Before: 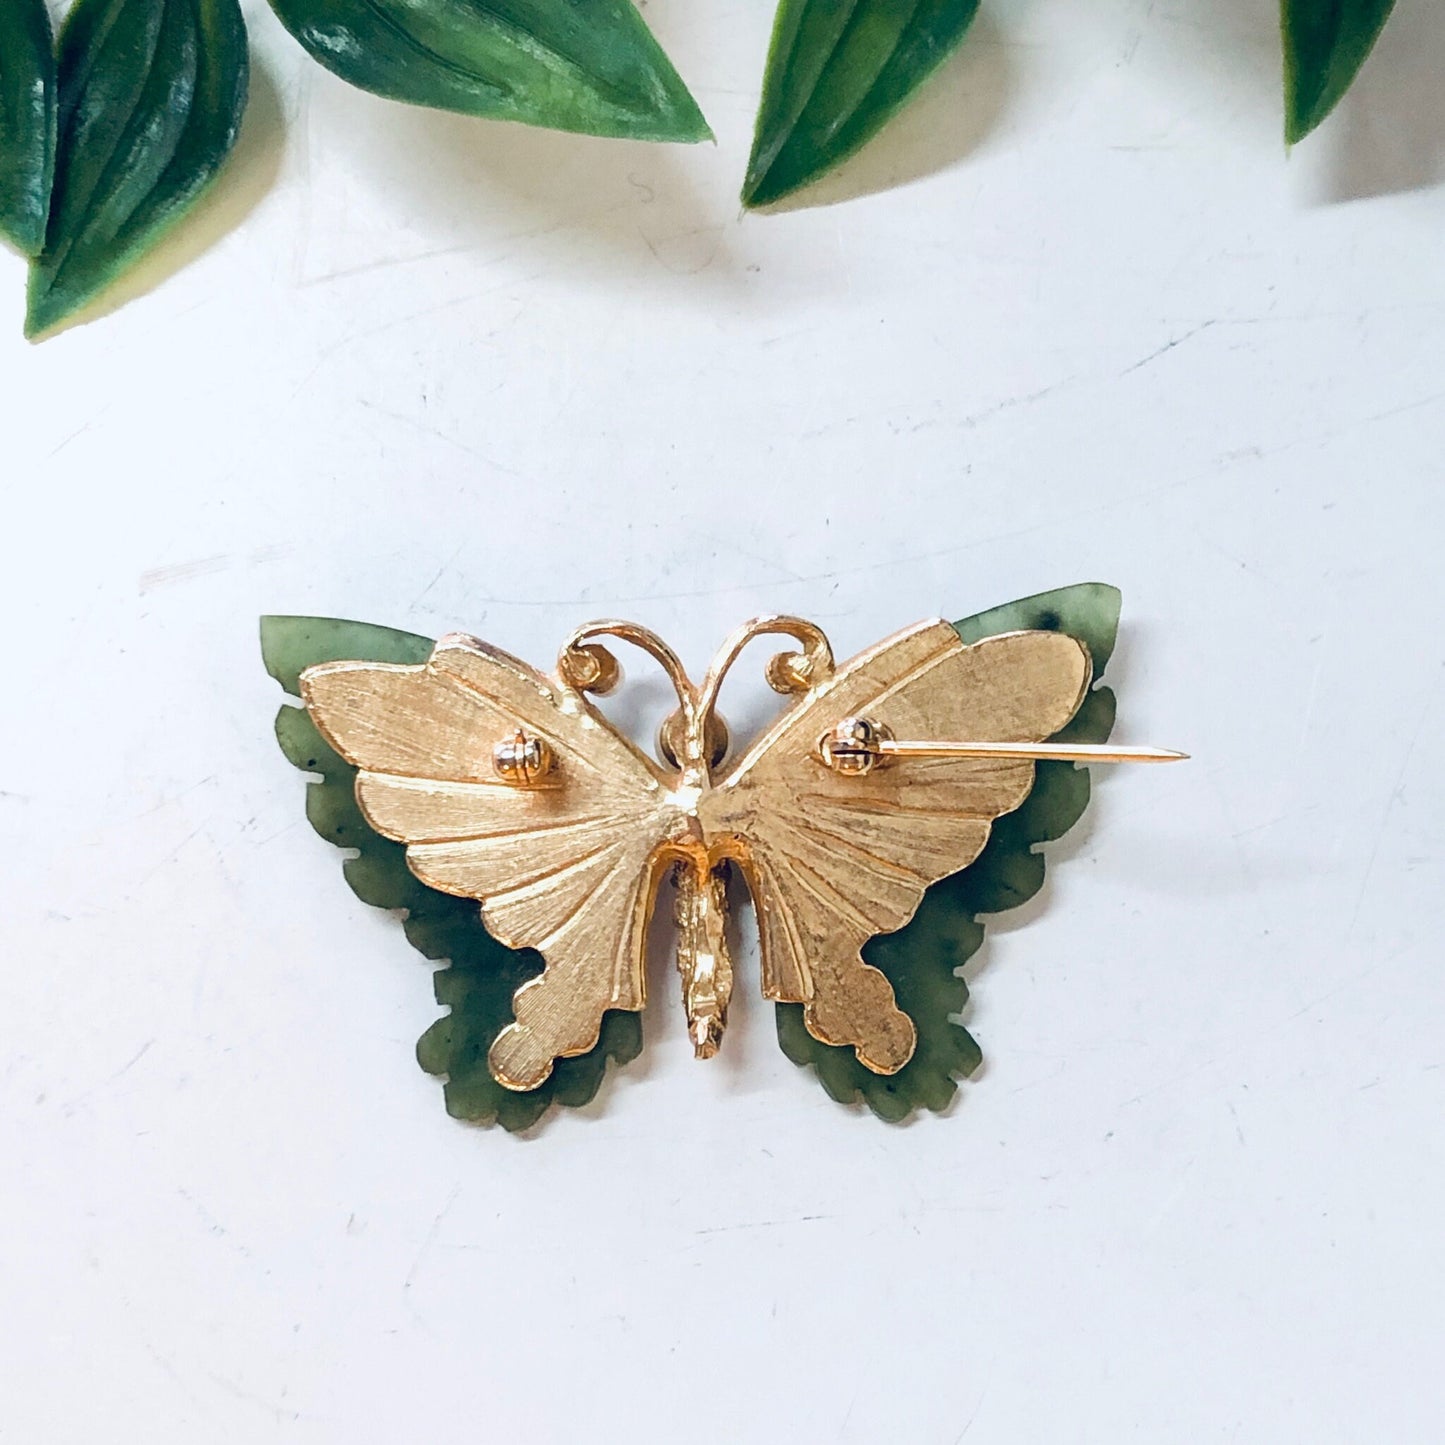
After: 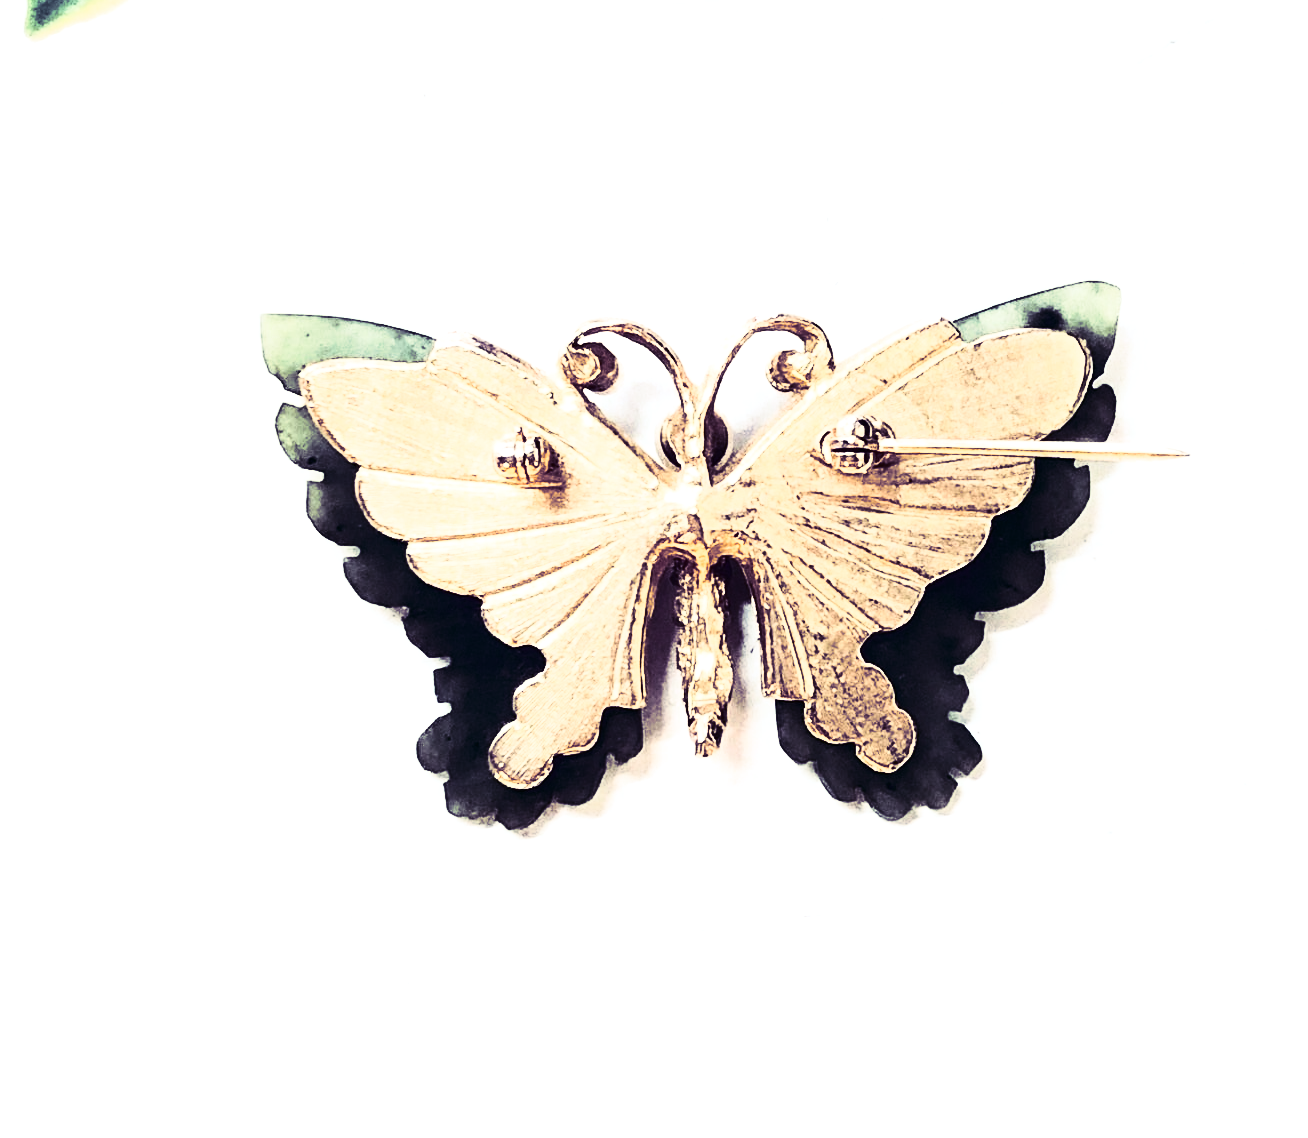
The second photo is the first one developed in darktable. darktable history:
crop: top 20.916%, right 9.437%, bottom 0.316%
contrast brightness saturation: contrast 0.93, brightness 0.2
shadows and highlights: shadows 12, white point adjustment 1.2, highlights -0.36, soften with gaussian
split-toning: shadows › hue 255.6°, shadows › saturation 0.66, highlights › hue 43.2°, highlights › saturation 0.68, balance -50.1
